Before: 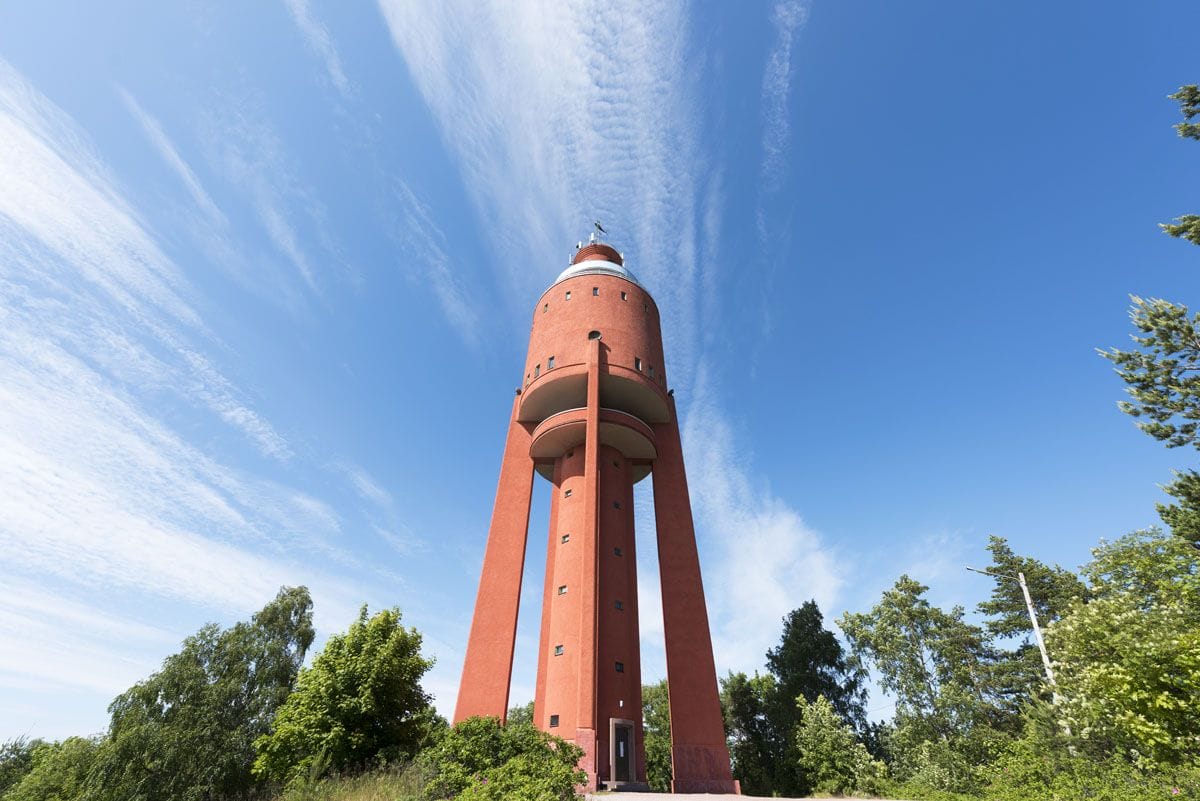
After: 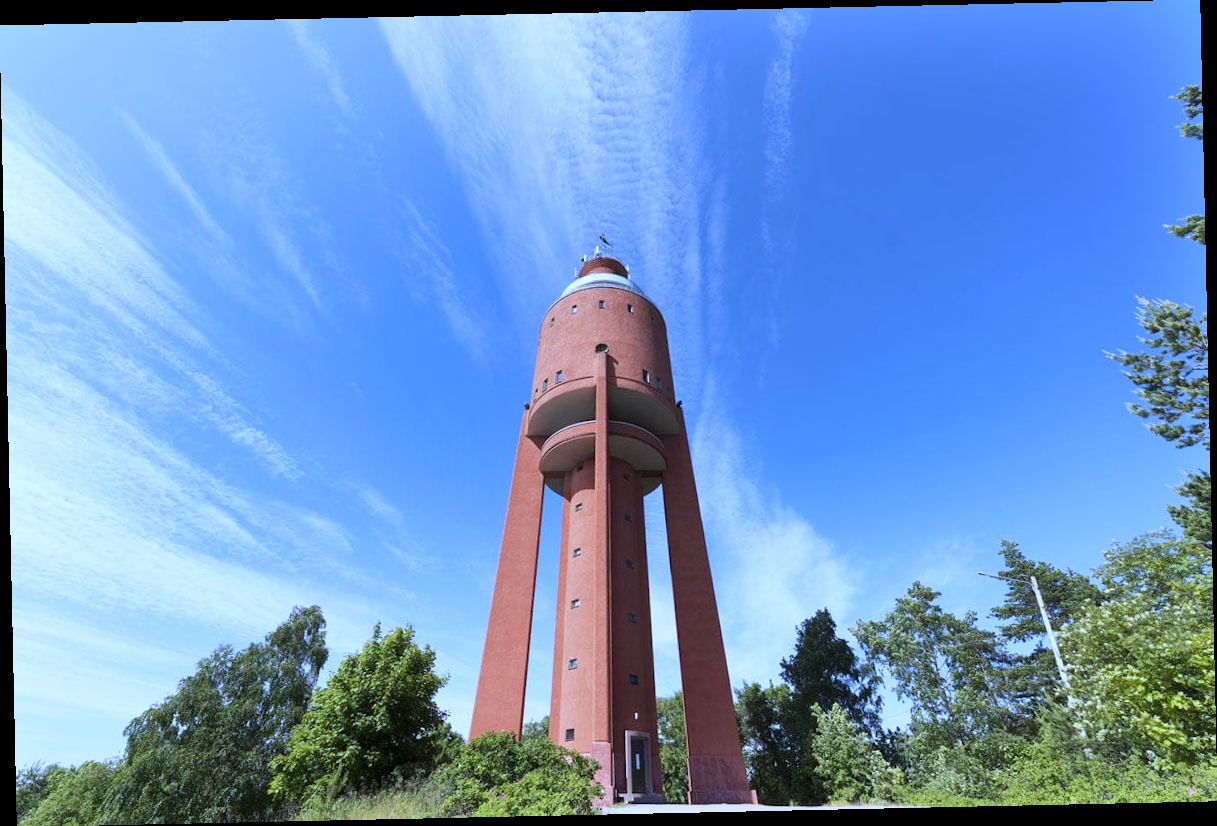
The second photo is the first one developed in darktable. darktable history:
white balance: red 0.871, blue 1.249
shadows and highlights: soften with gaussian
rotate and perspective: rotation -1.24°, automatic cropping off
